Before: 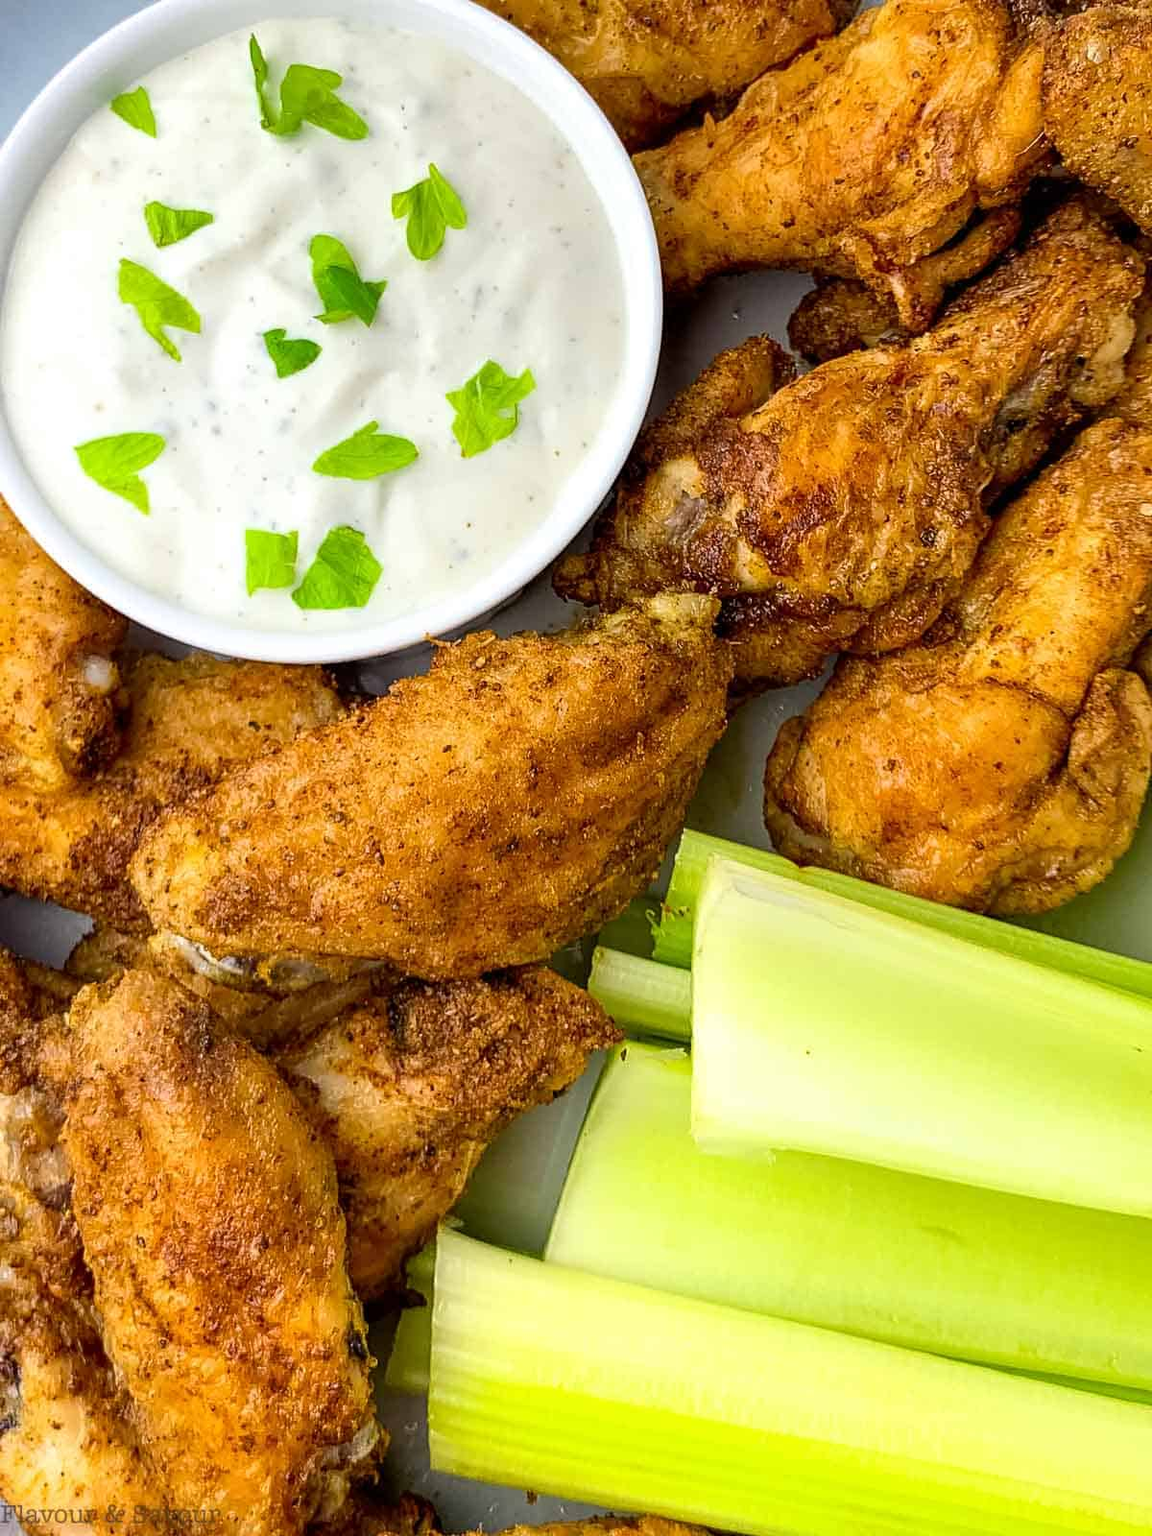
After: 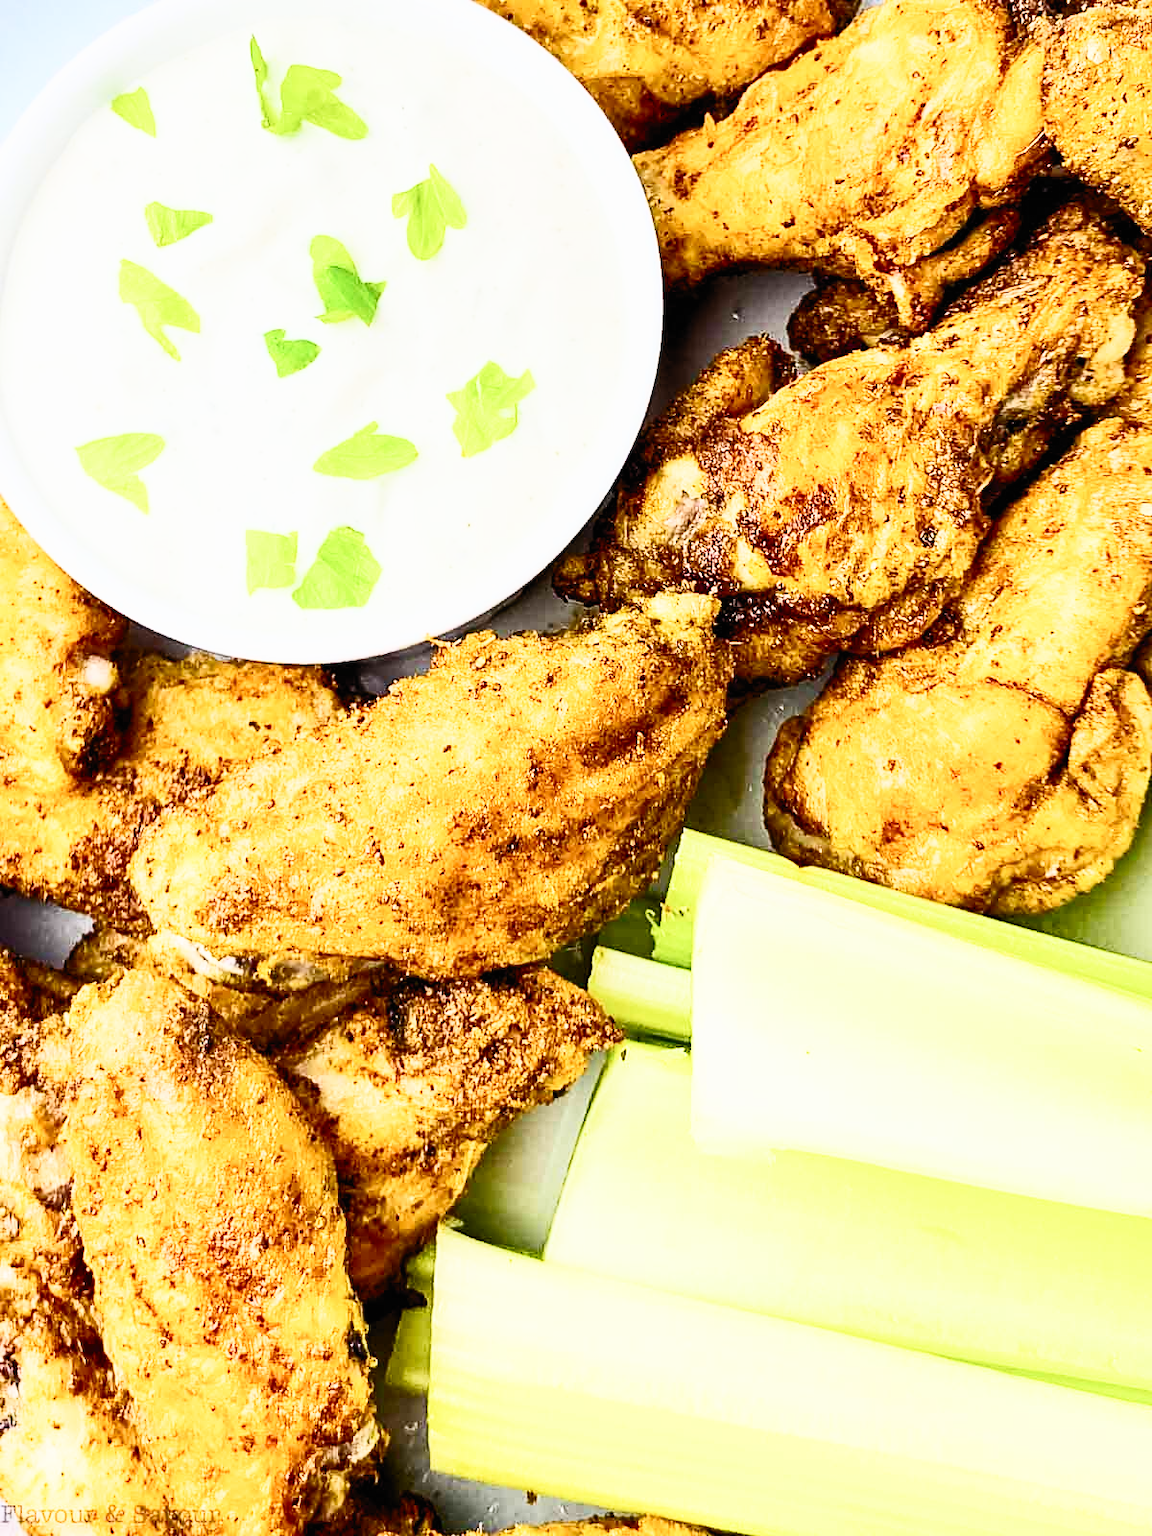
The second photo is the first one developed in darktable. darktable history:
filmic rgb: black relative exposure -7.65 EV, white relative exposure 4.56 EV, hardness 3.61, preserve chrominance no, color science v5 (2021)
contrast brightness saturation: contrast 0.603, brightness 0.357, saturation 0.146
exposure: black level correction 0, exposure 0.69 EV, compensate highlight preservation false
